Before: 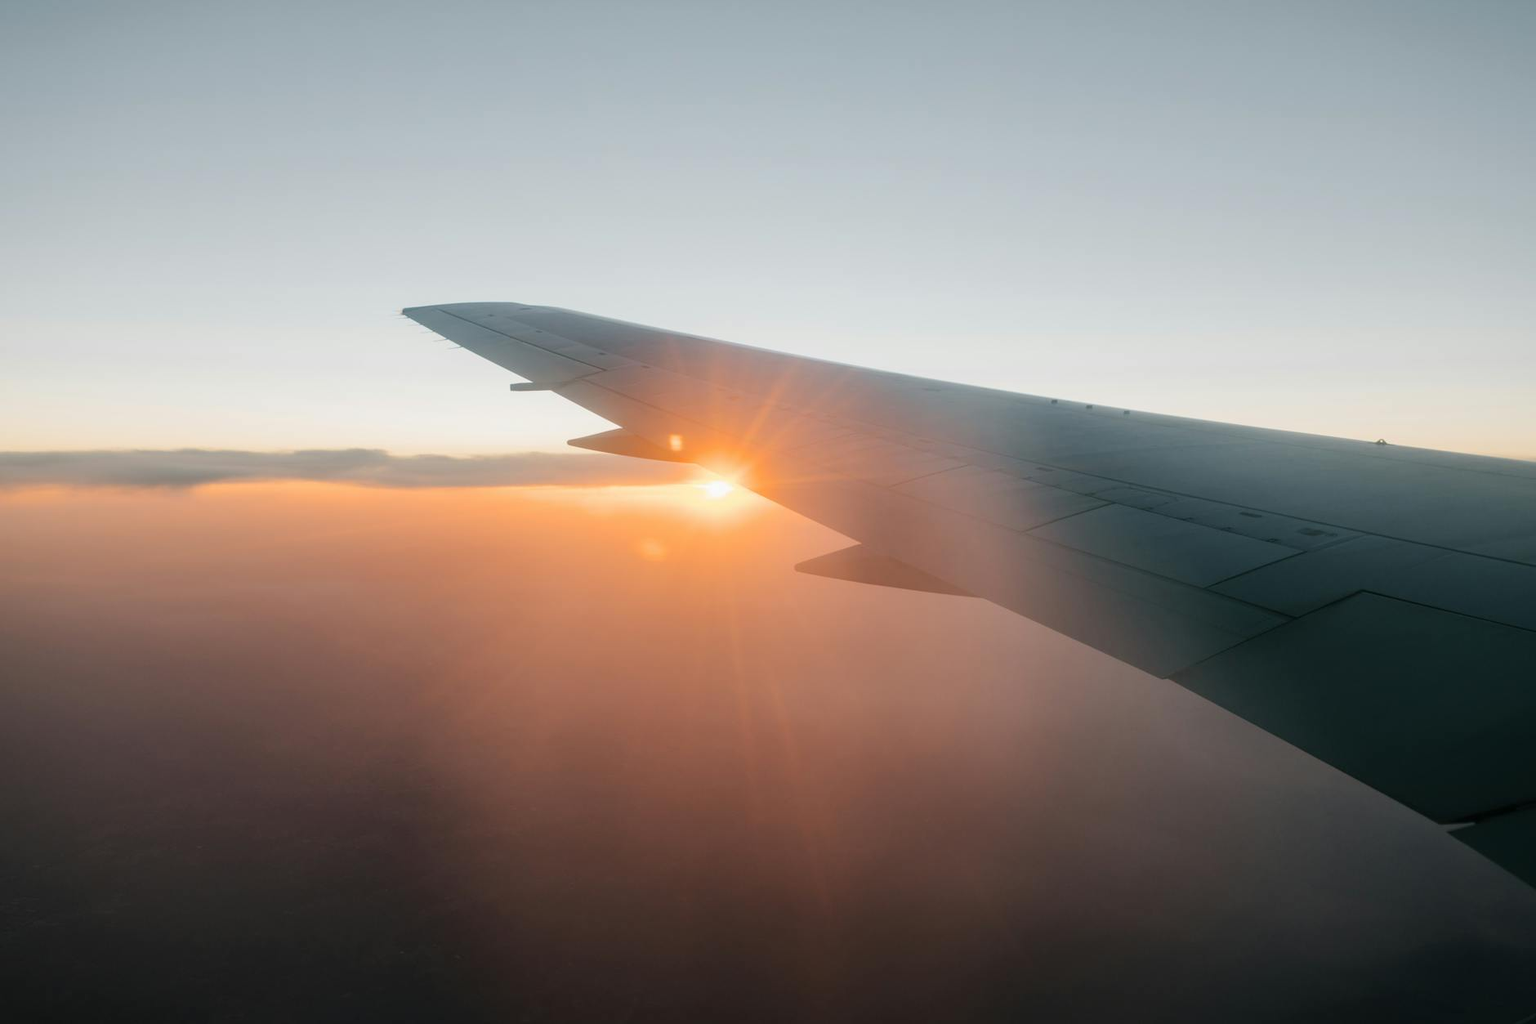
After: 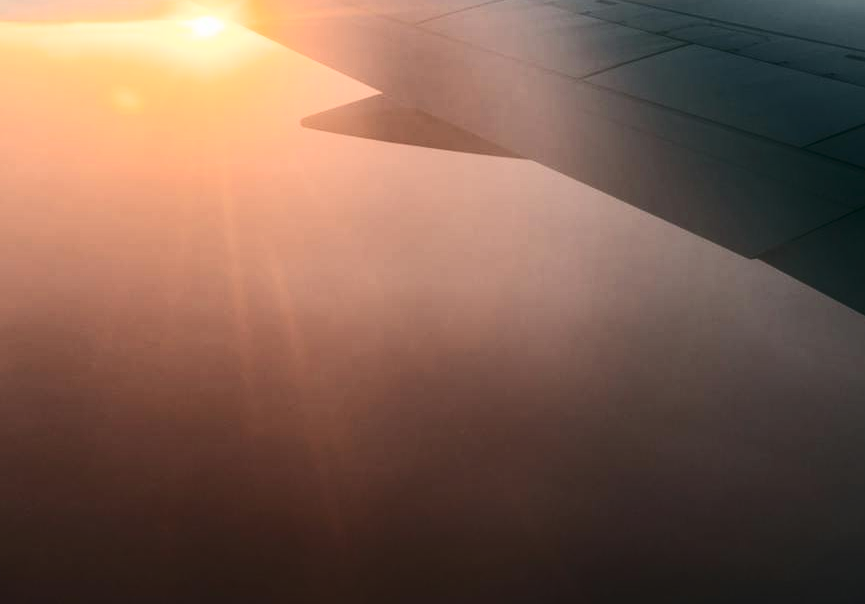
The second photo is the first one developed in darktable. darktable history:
contrast brightness saturation: contrast 0.383, brightness 0.096
crop: left 35.77%, top 45.725%, right 18.171%, bottom 6.052%
